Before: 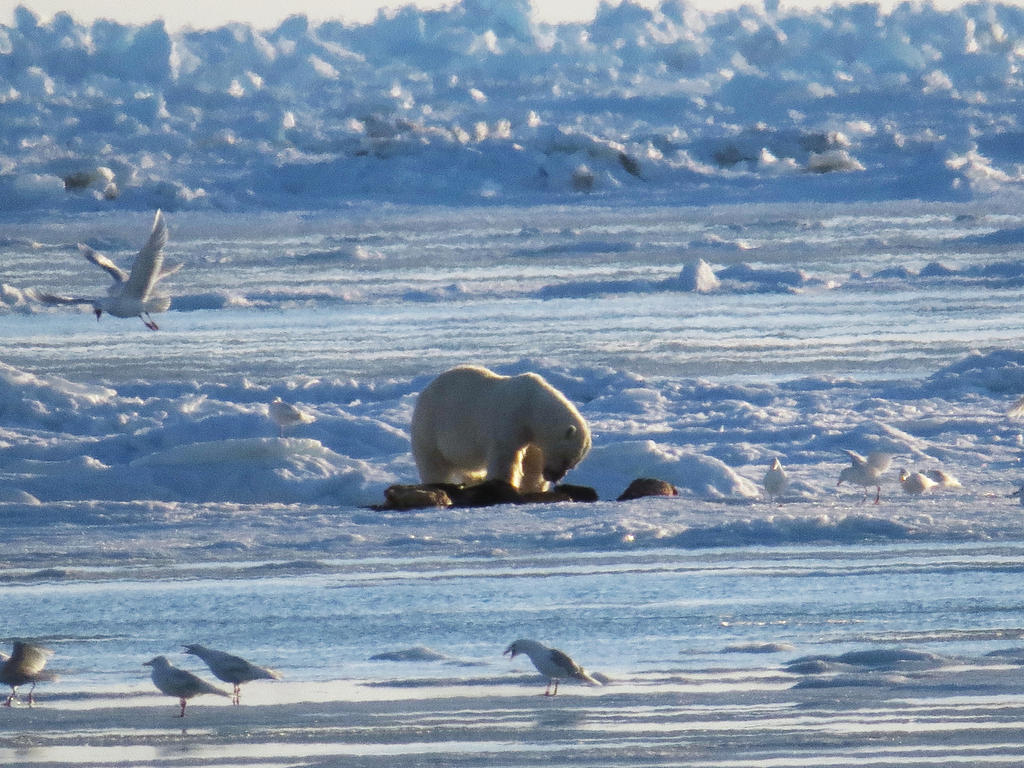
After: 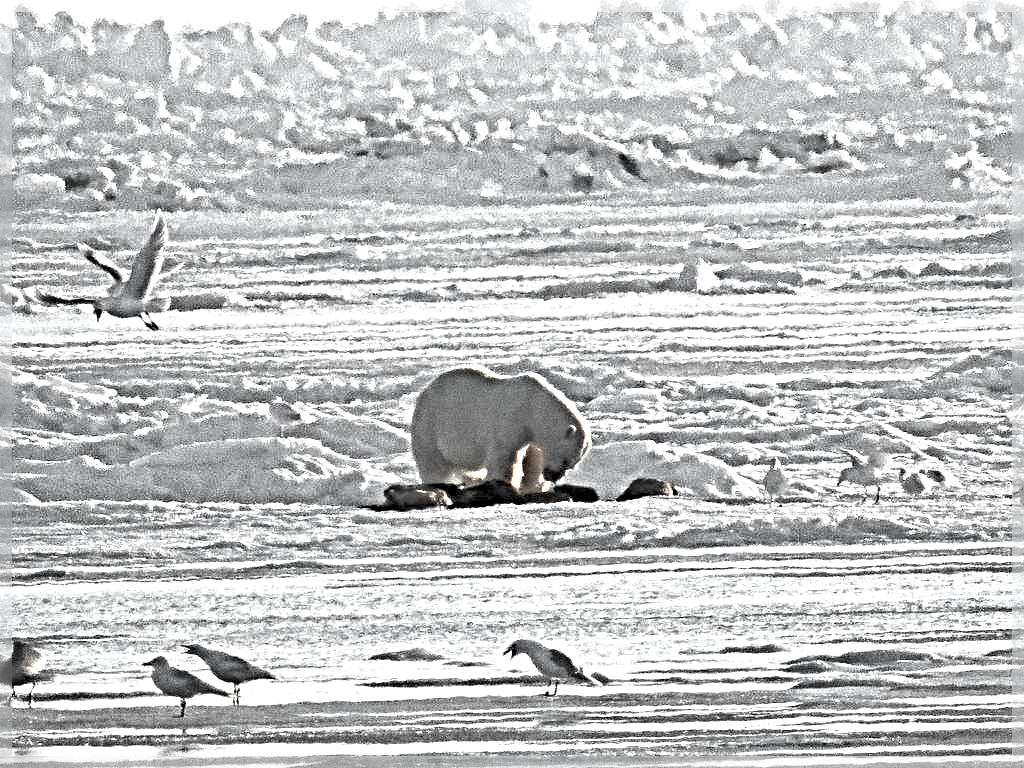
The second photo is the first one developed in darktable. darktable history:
color zones: curves: ch0 [(0, 0.613) (0.01, 0.613) (0.245, 0.448) (0.498, 0.529) (0.642, 0.665) (0.879, 0.777) (0.99, 0.613)]; ch1 [(0, 0.035) (0.121, 0.189) (0.259, 0.197) (0.415, 0.061) (0.589, 0.022) (0.732, 0.022) (0.857, 0.026) (0.991, 0.053)]
exposure: exposure 0.602 EV, compensate highlight preservation false
sharpen: radius 6.265, amount 1.795, threshold 0.038
tone equalizer: -7 EV 0.153 EV, -6 EV 0.639 EV, -5 EV 1.15 EV, -4 EV 1.35 EV, -3 EV 1.13 EV, -2 EV 0.6 EV, -1 EV 0.15 EV
